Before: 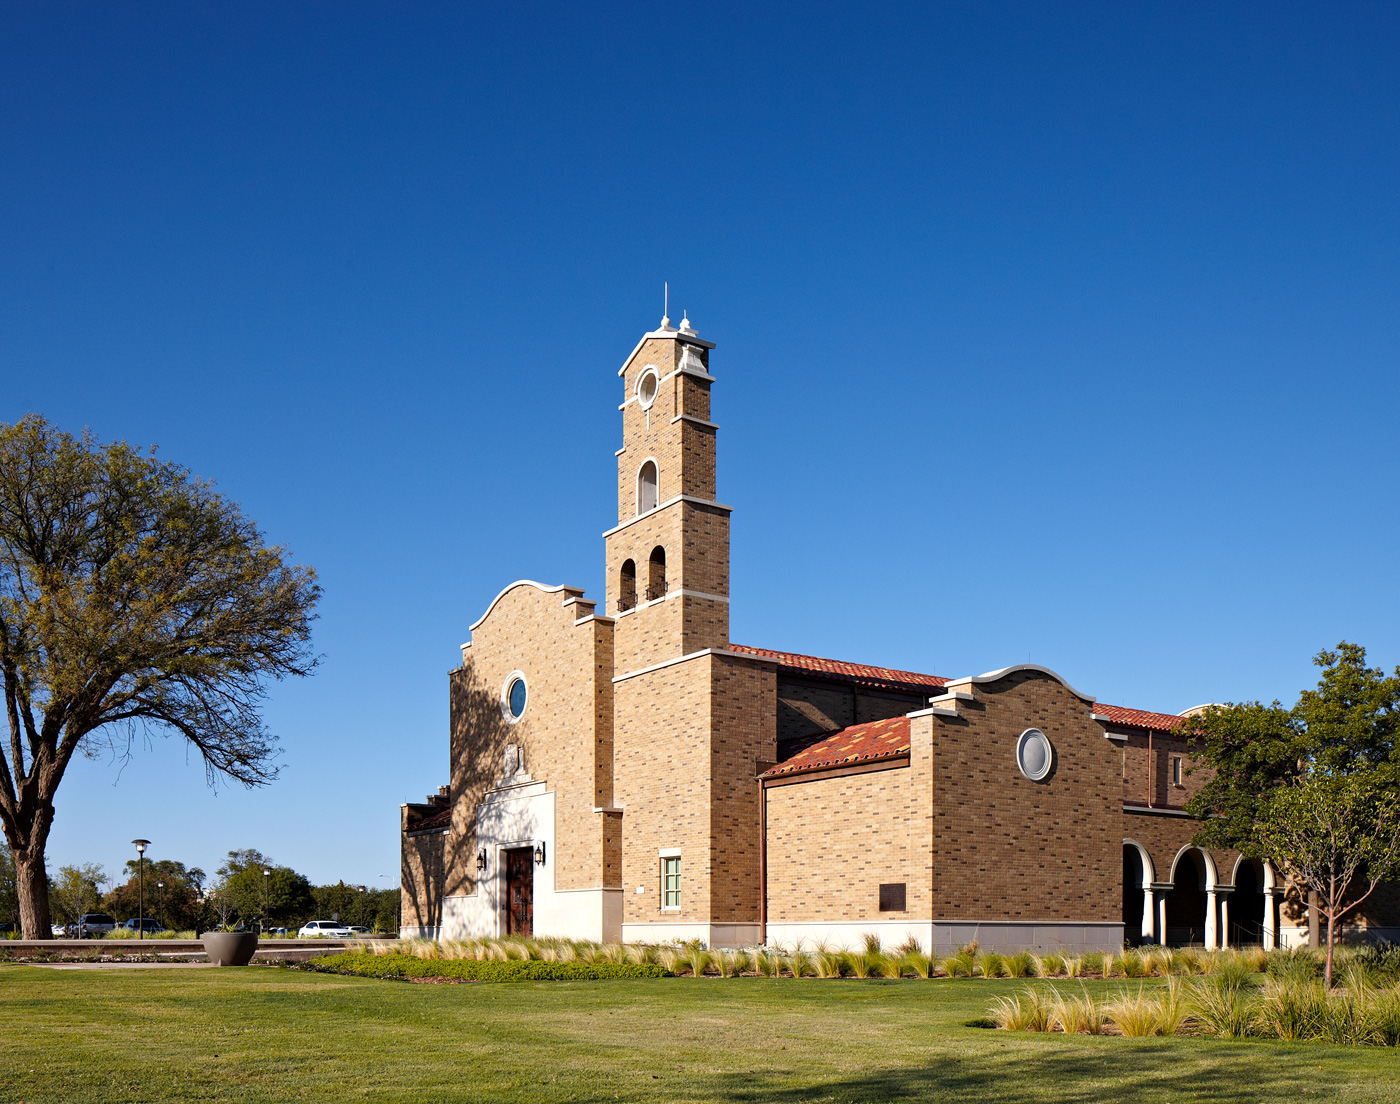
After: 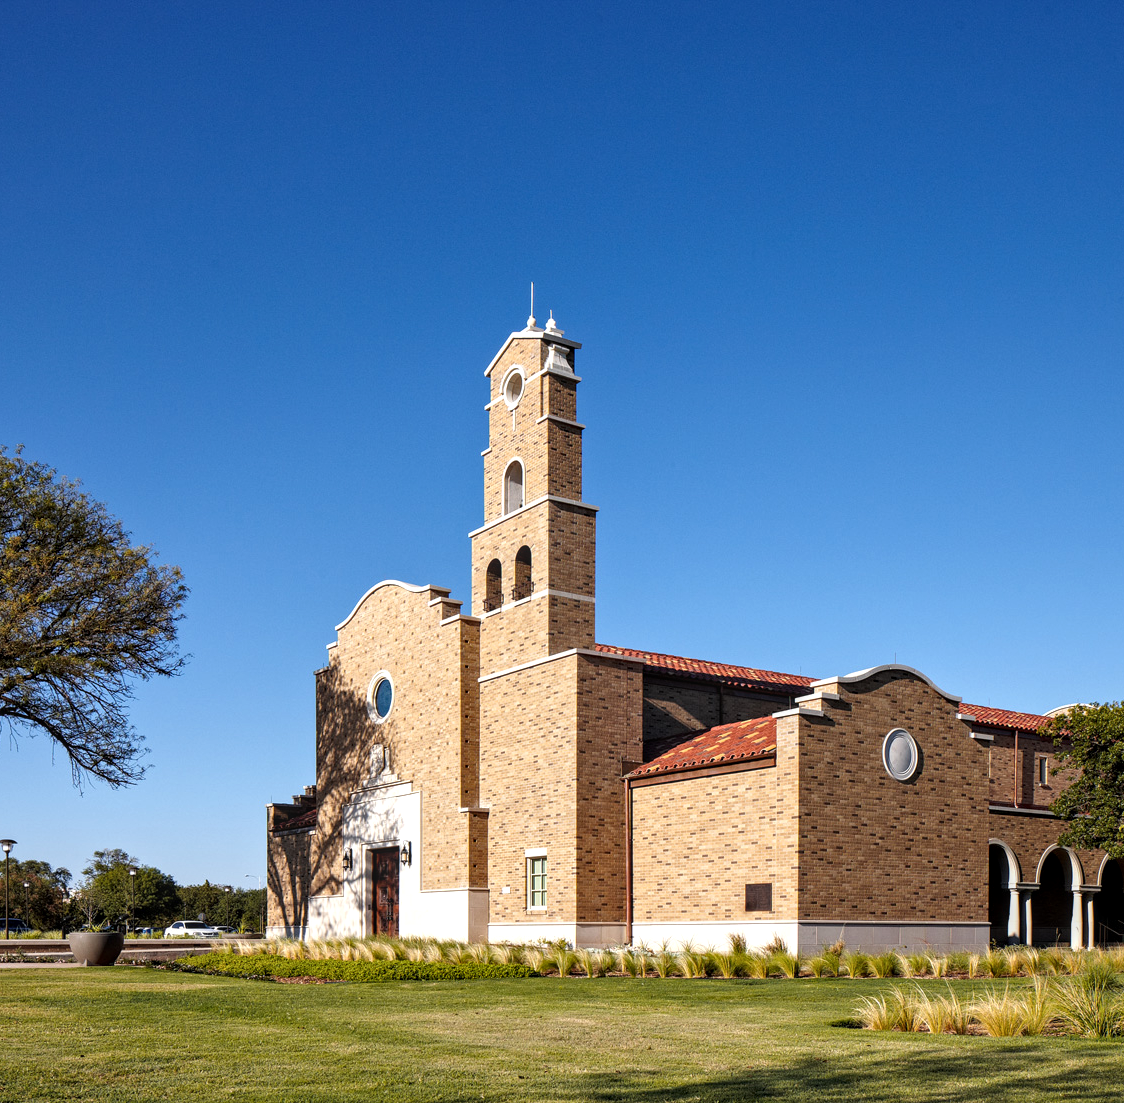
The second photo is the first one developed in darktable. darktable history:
shadows and highlights: soften with gaussian
crop and rotate: left 9.575%, right 10.136%
exposure: black level correction -0.001, exposure 0.08 EV, compensate highlight preservation false
local contrast: detail 130%
